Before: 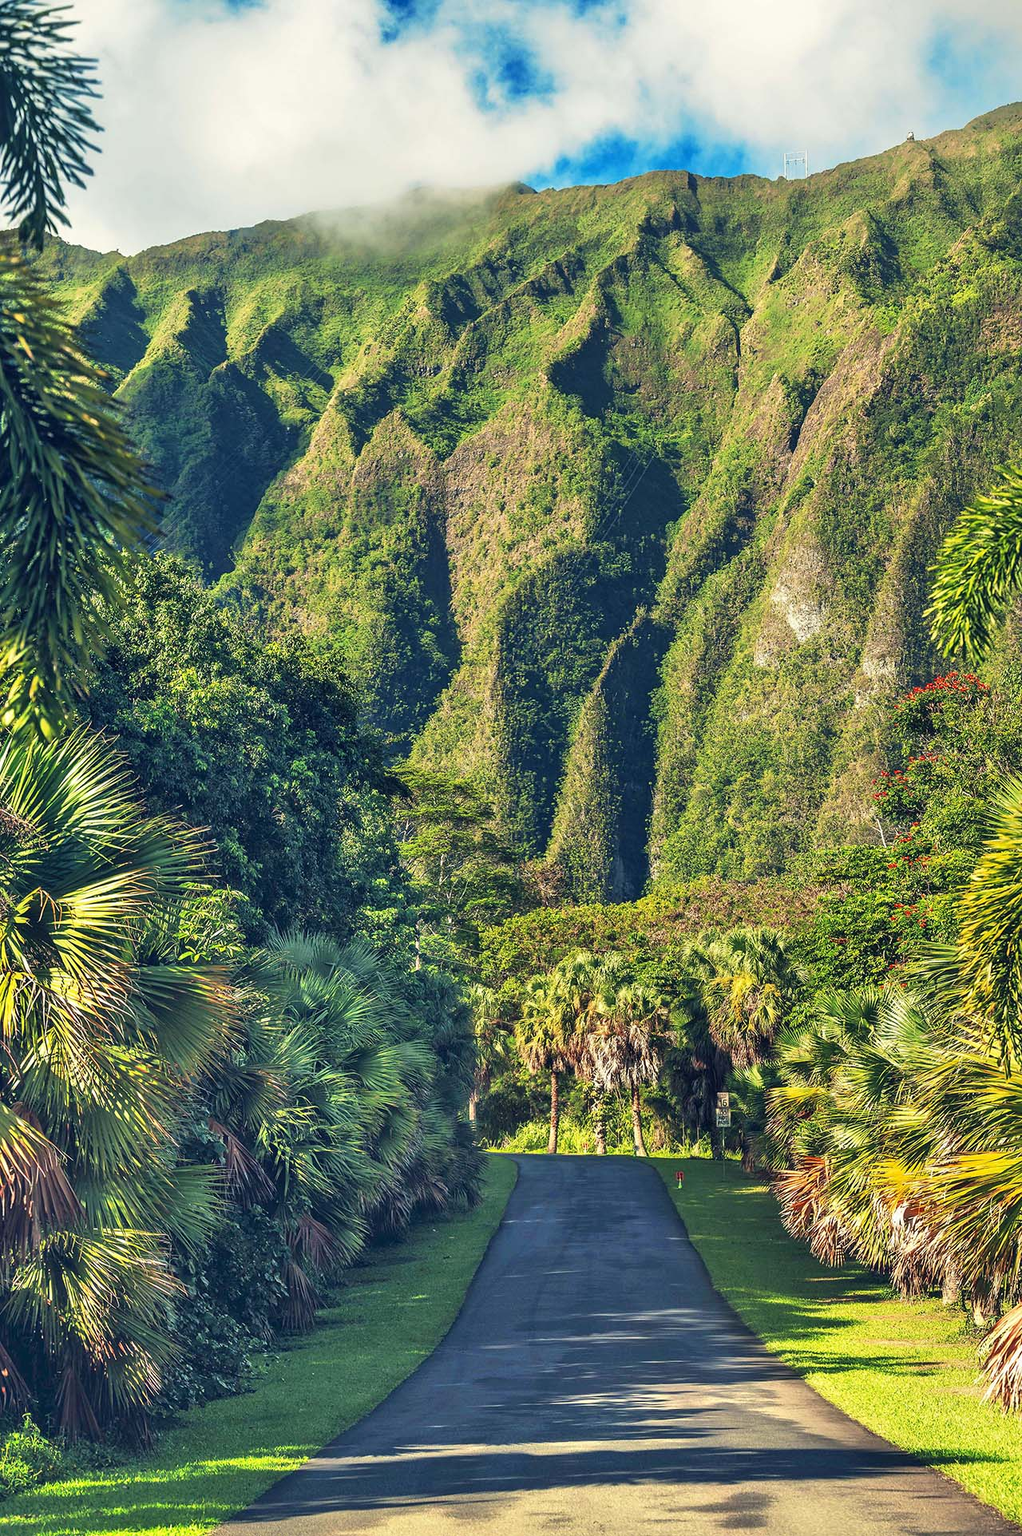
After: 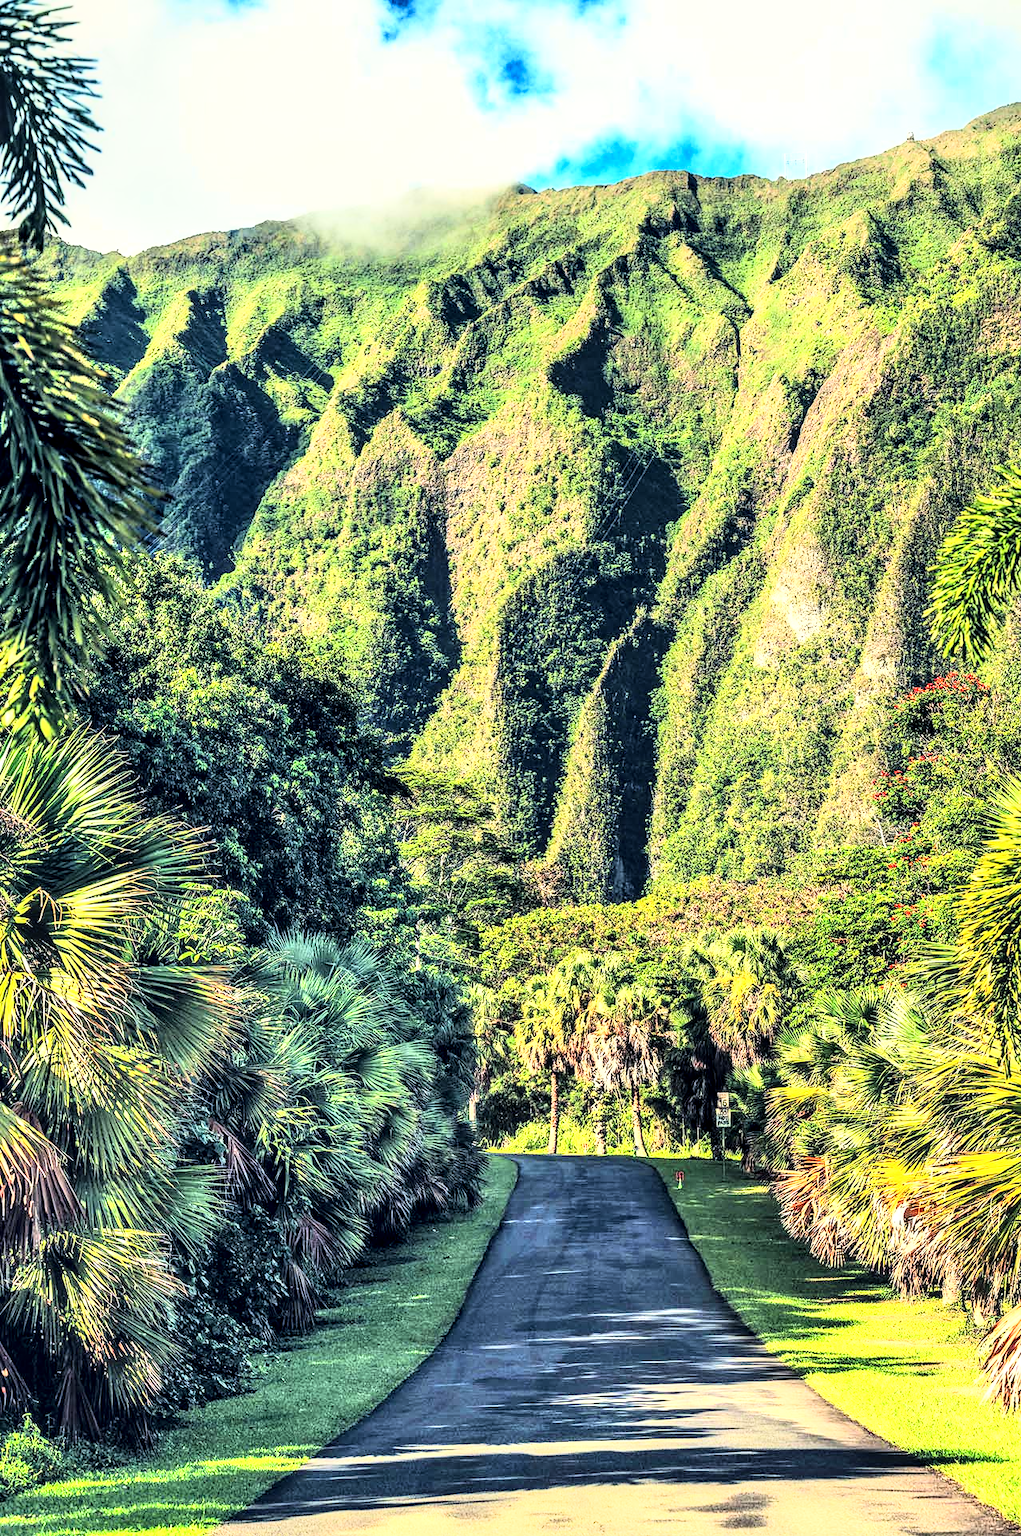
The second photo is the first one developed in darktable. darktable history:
rgb curve: curves: ch0 [(0, 0) (0.21, 0.15) (0.24, 0.21) (0.5, 0.75) (0.75, 0.96) (0.89, 0.99) (1, 1)]; ch1 [(0, 0.02) (0.21, 0.13) (0.25, 0.2) (0.5, 0.67) (0.75, 0.9) (0.89, 0.97) (1, 1)]; ch2 [(0, 0.02) (0.21, 0.13) (0.25, 0.2) (0.5, 0.67) (0.75, 0.9) (0.89, 0.97) (1, 1)], compensate middle gray true
local contrast: detail 150%
